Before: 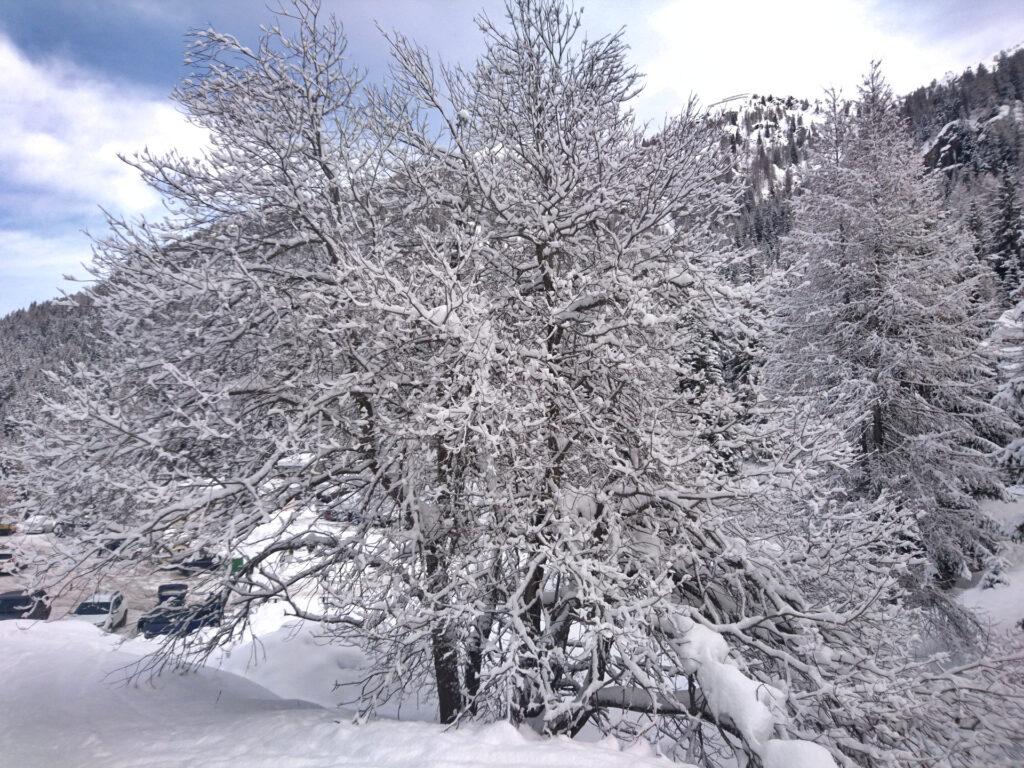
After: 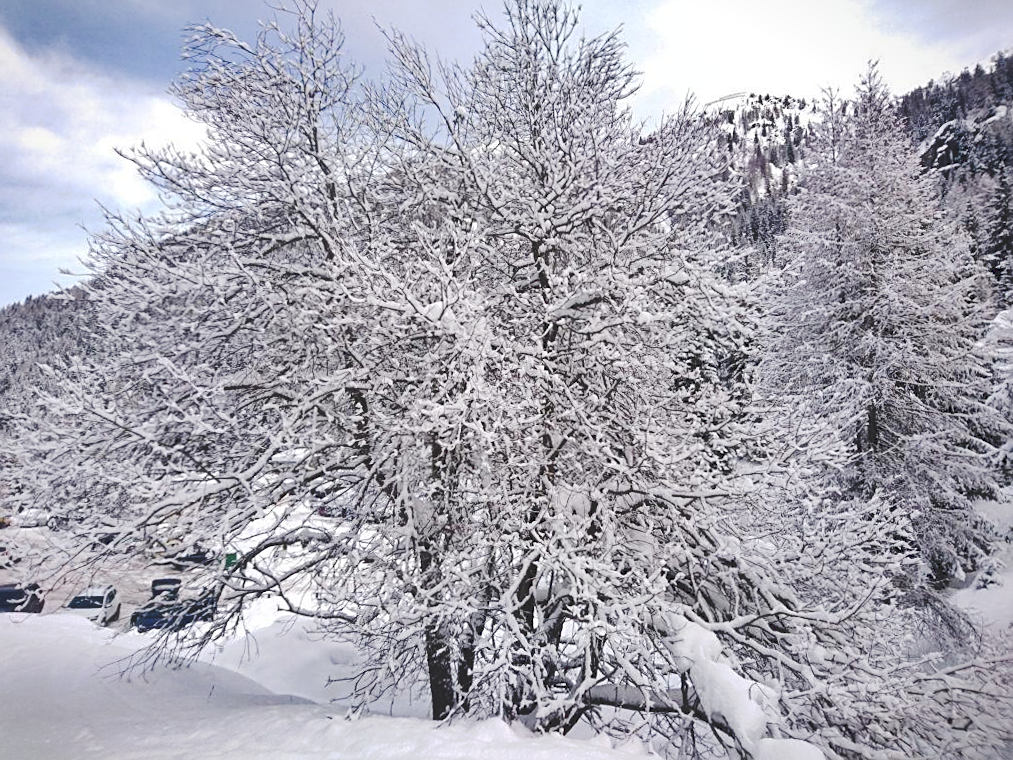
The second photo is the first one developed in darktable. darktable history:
crop and rotate: angle -0.427°
vignetting: fall-off start 97.13%, brightness -0.3, saturation -0.044, width/height ratio 1.18
tone curve: curves: ch0 [(0, 0) (0.003, 0.14) (0.011, 0.141) (0.025, 0.141) (0.044, 0.142) (0.069, 0.146) (0.1, 0.151) (0.136, 0.16) (0.177, 0.182) (0.224, 0.214) (0.277, 0.272) (0.335, 0.35) (0.399, 0.453) (0.468, 0.548) (0.543, 0.634) (0.623, 0.715) (0.709, 0.778) (0.801, 0.848) (0.898, 0.902) (1, 1)], preserve colors none
sharpen: on, module defaults
